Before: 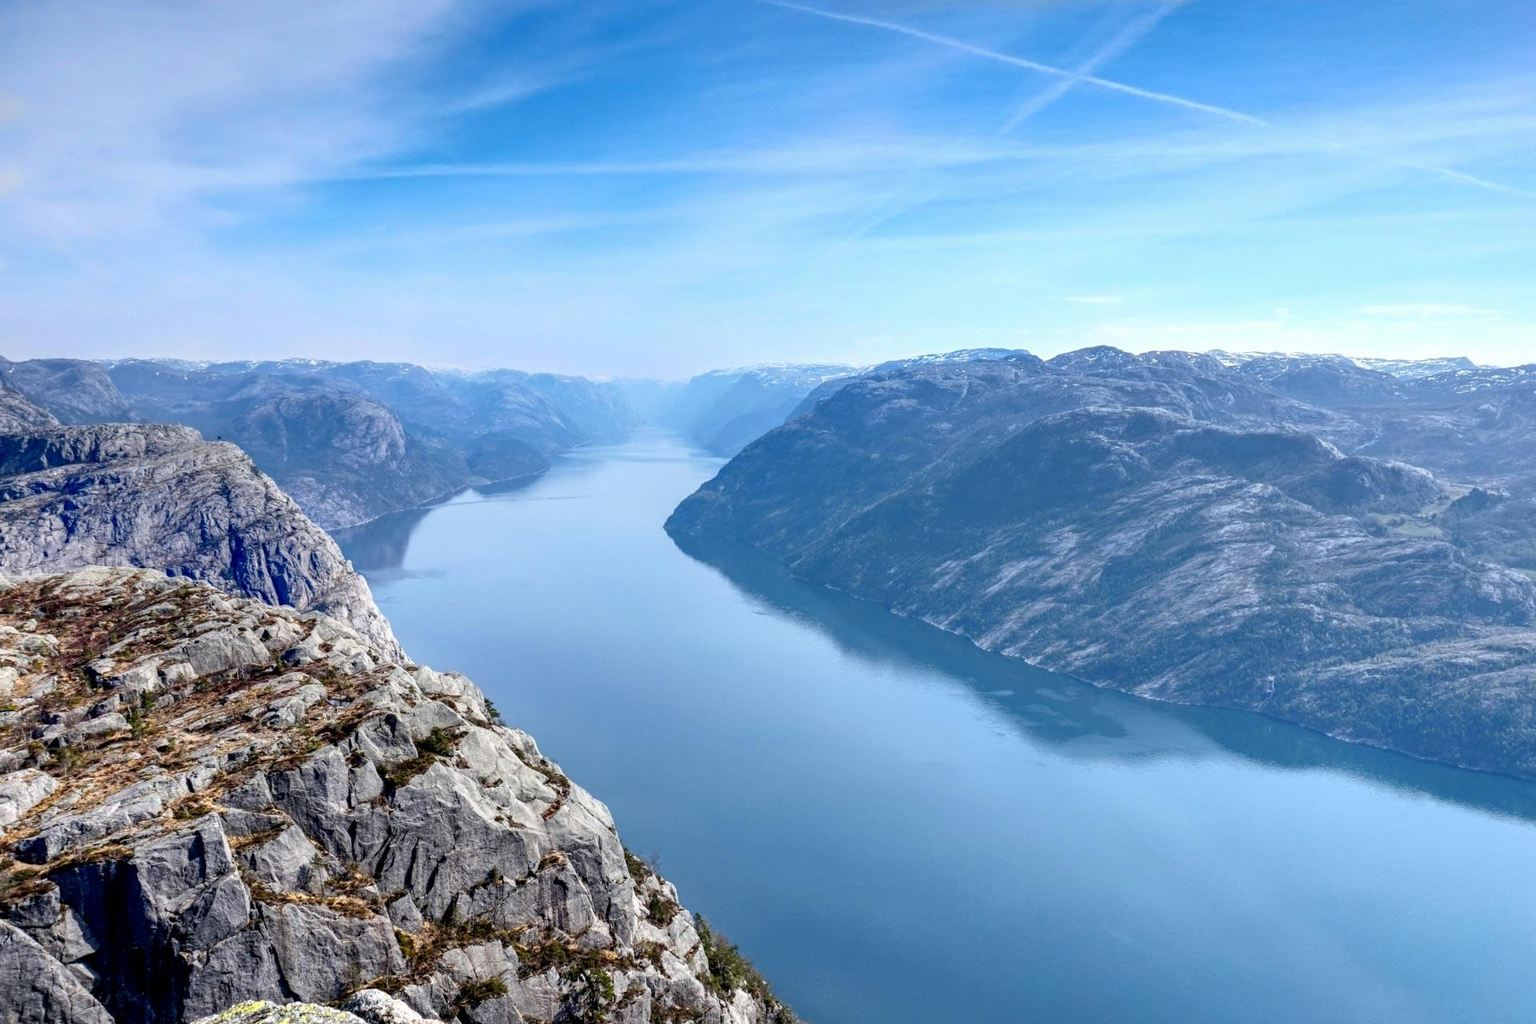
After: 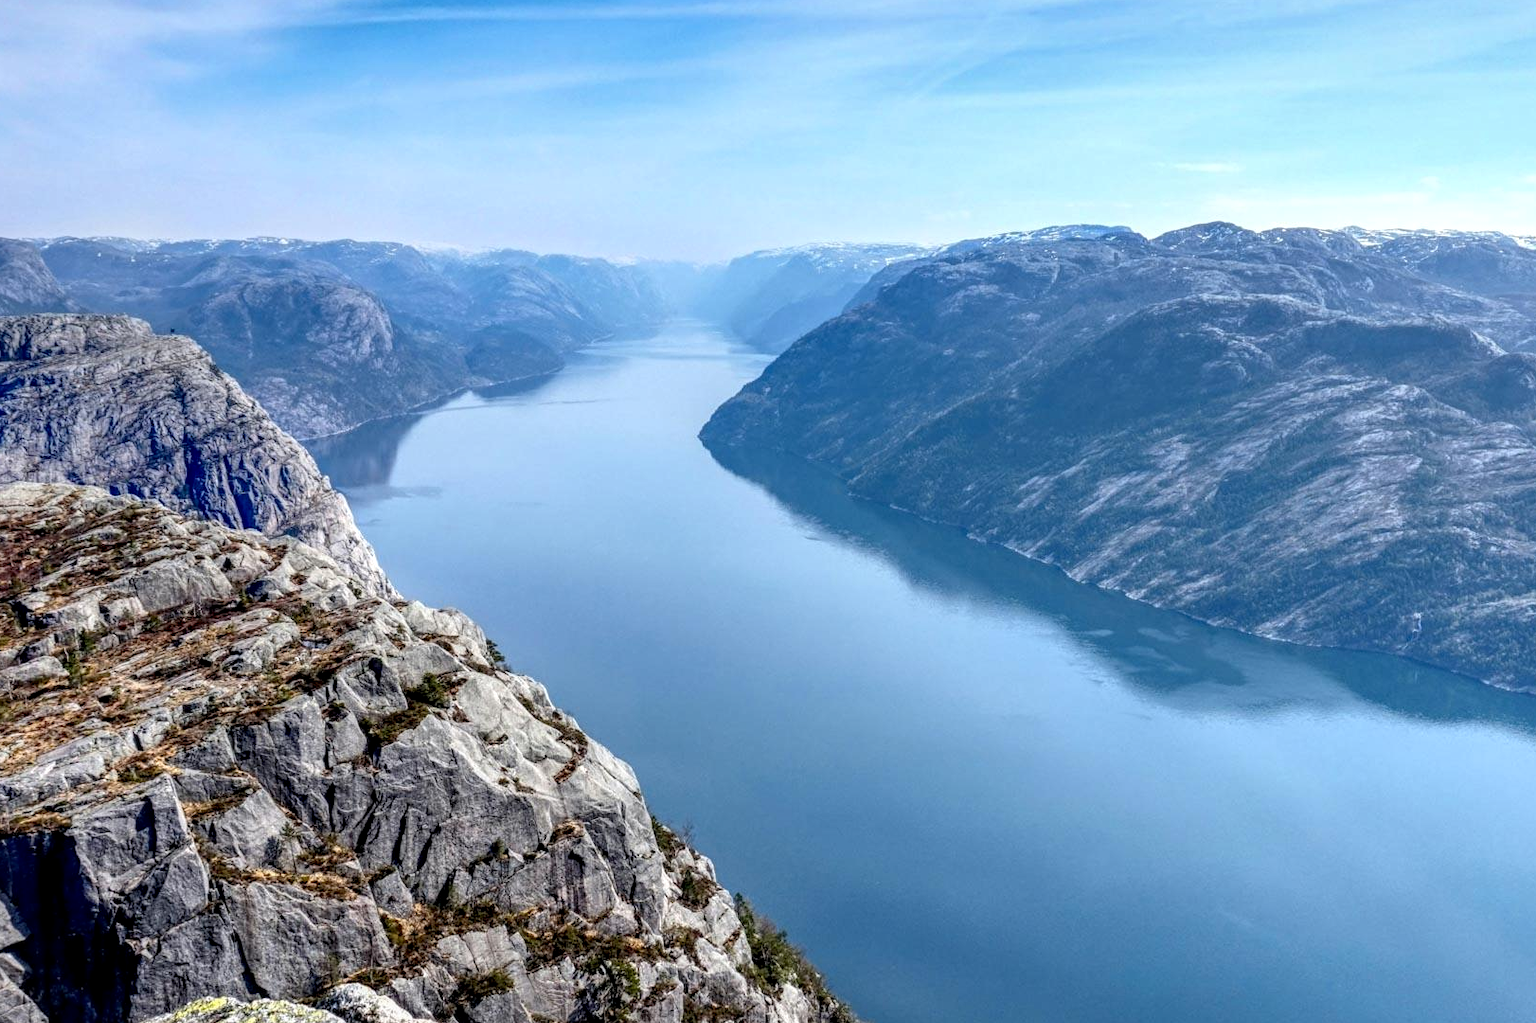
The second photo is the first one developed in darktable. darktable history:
local contrast: on, module defaults
crop and rotate: left 4.842%, top 15.51%, right 10.668%
exposure: black level correction 0.001, compensate highlight preservation false
